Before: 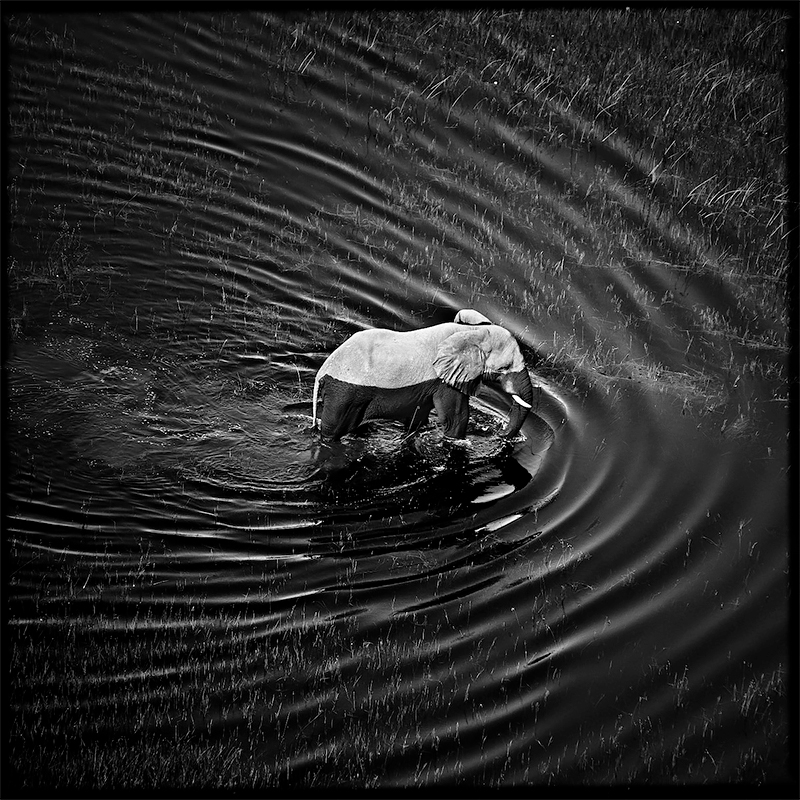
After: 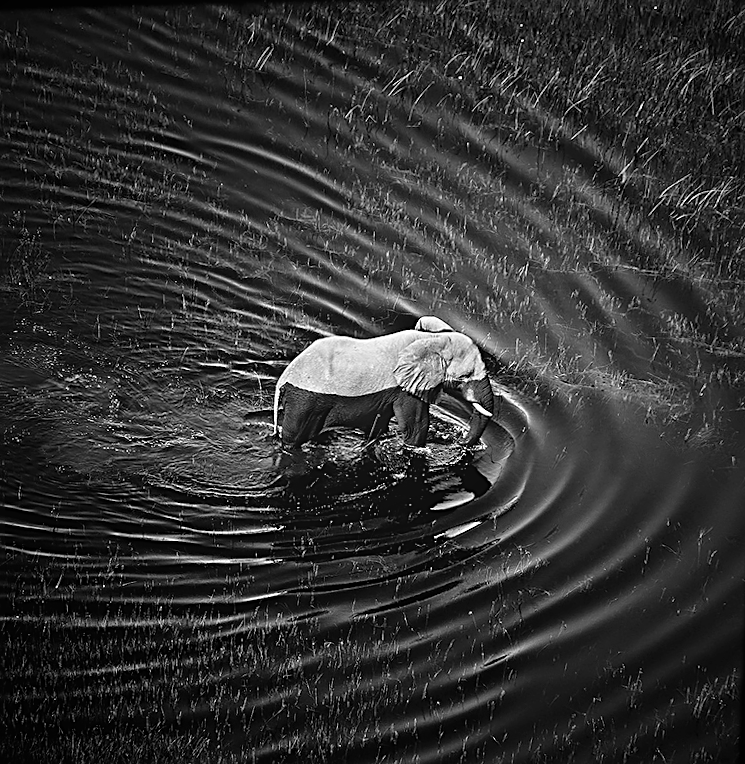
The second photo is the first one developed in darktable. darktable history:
bloom: size 38%, threshold 95%, strength 30%
crop: left 1.743%, right 0.268%, bottom 2.011%
sharpen: on, module defaults
rotate and perspective: rotation 0.074°, lens shift (vertical) 0.096, lens shift (horizontal) -0.041, crop left 0.043, crop right 0.952, crop top 0.024, crop bottom 0.979
